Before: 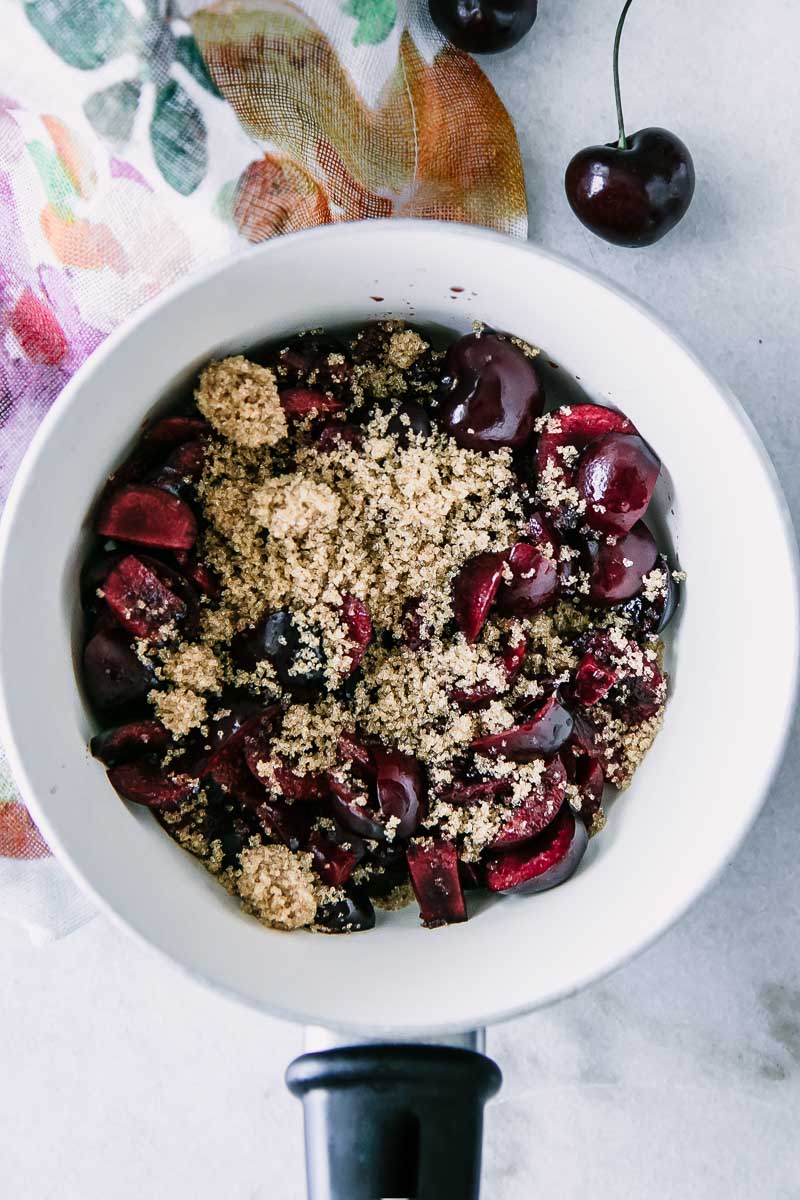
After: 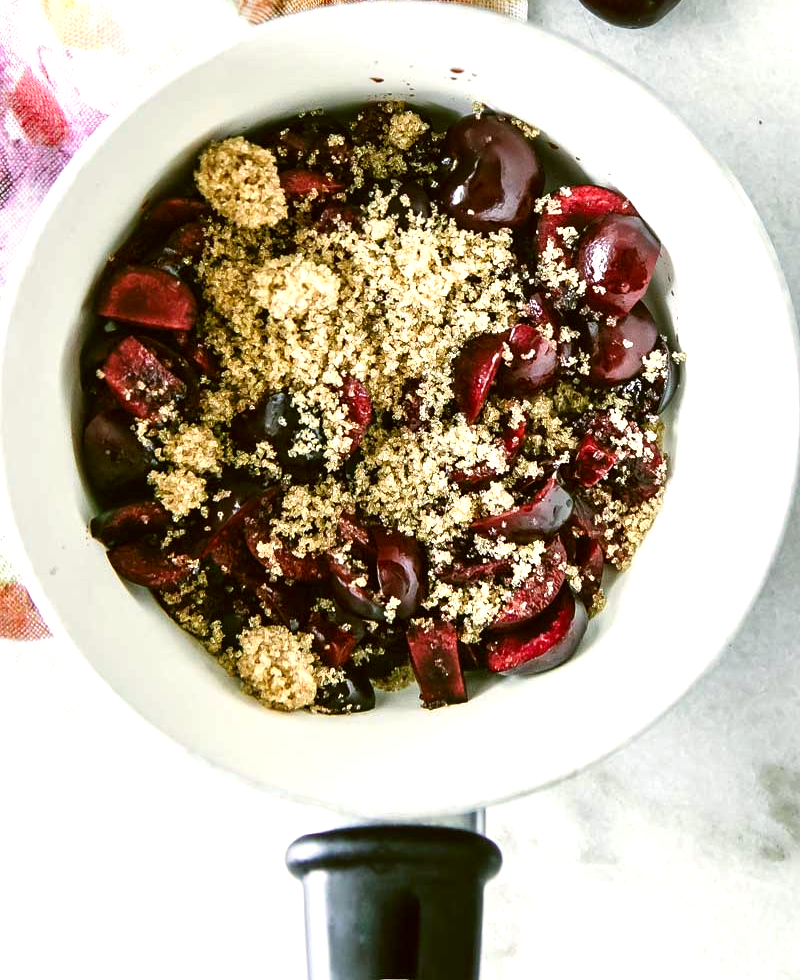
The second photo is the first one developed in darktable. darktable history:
color correction: highlights a* -1.34, highlights b* 10.45, shadows a* 0.385, shadows b* 19.57
exposure: black level correction 0, exposure 0.691 EV, compensate highlight preservation false
crop and rotate: top 18.282%
